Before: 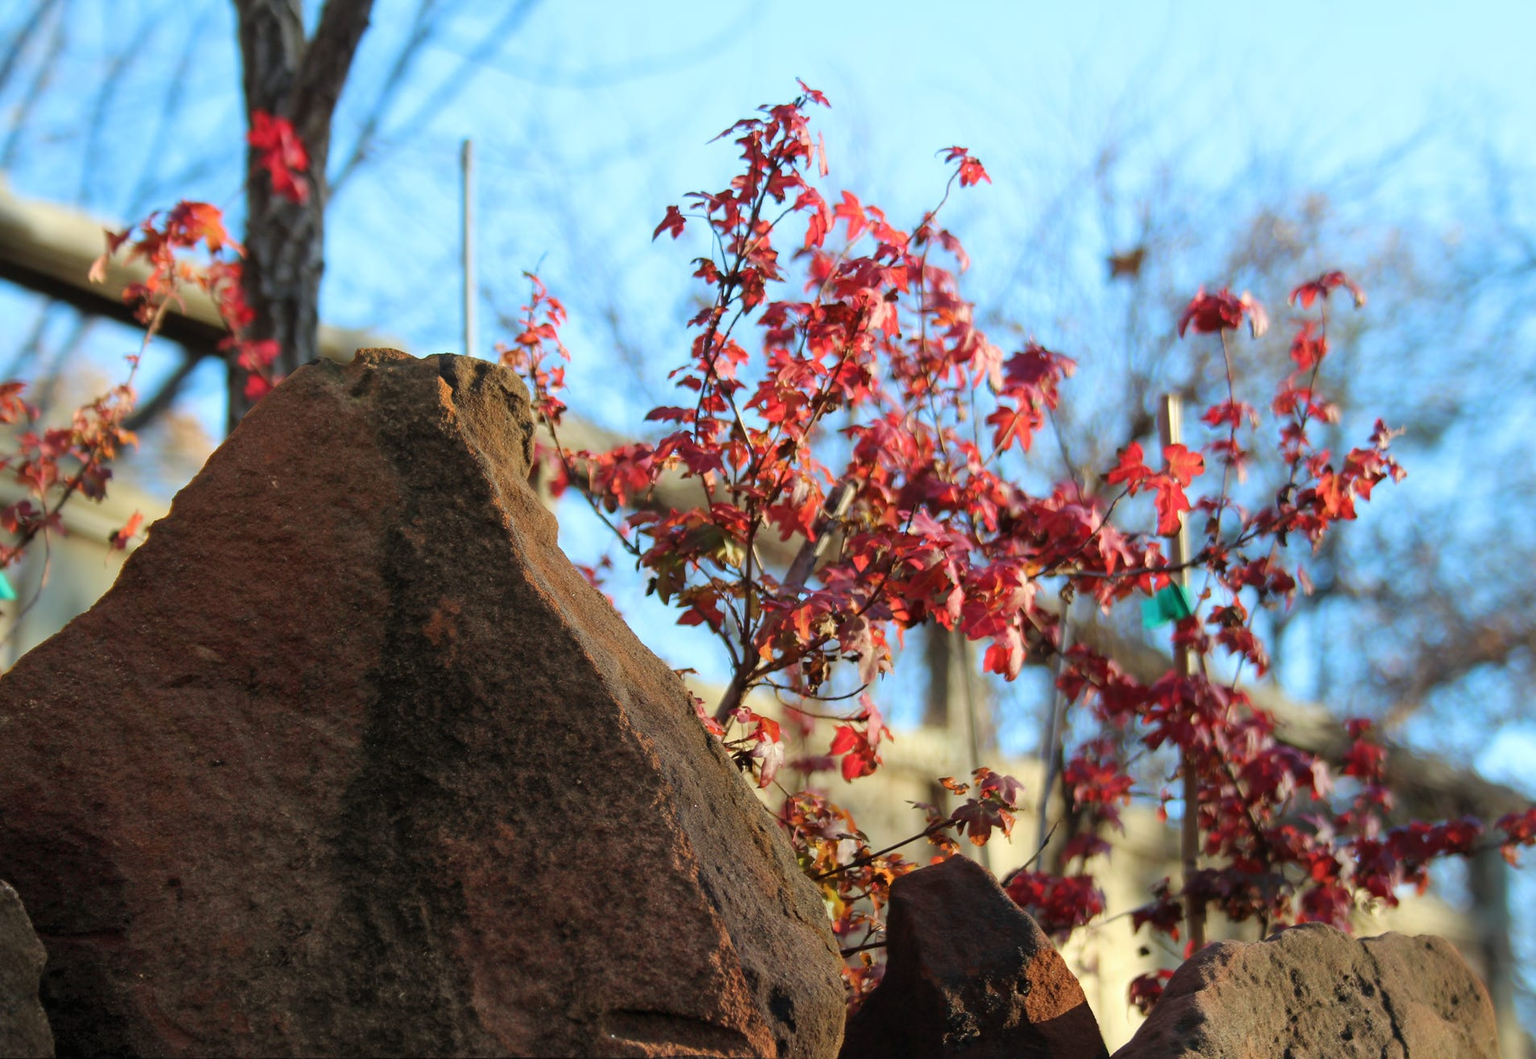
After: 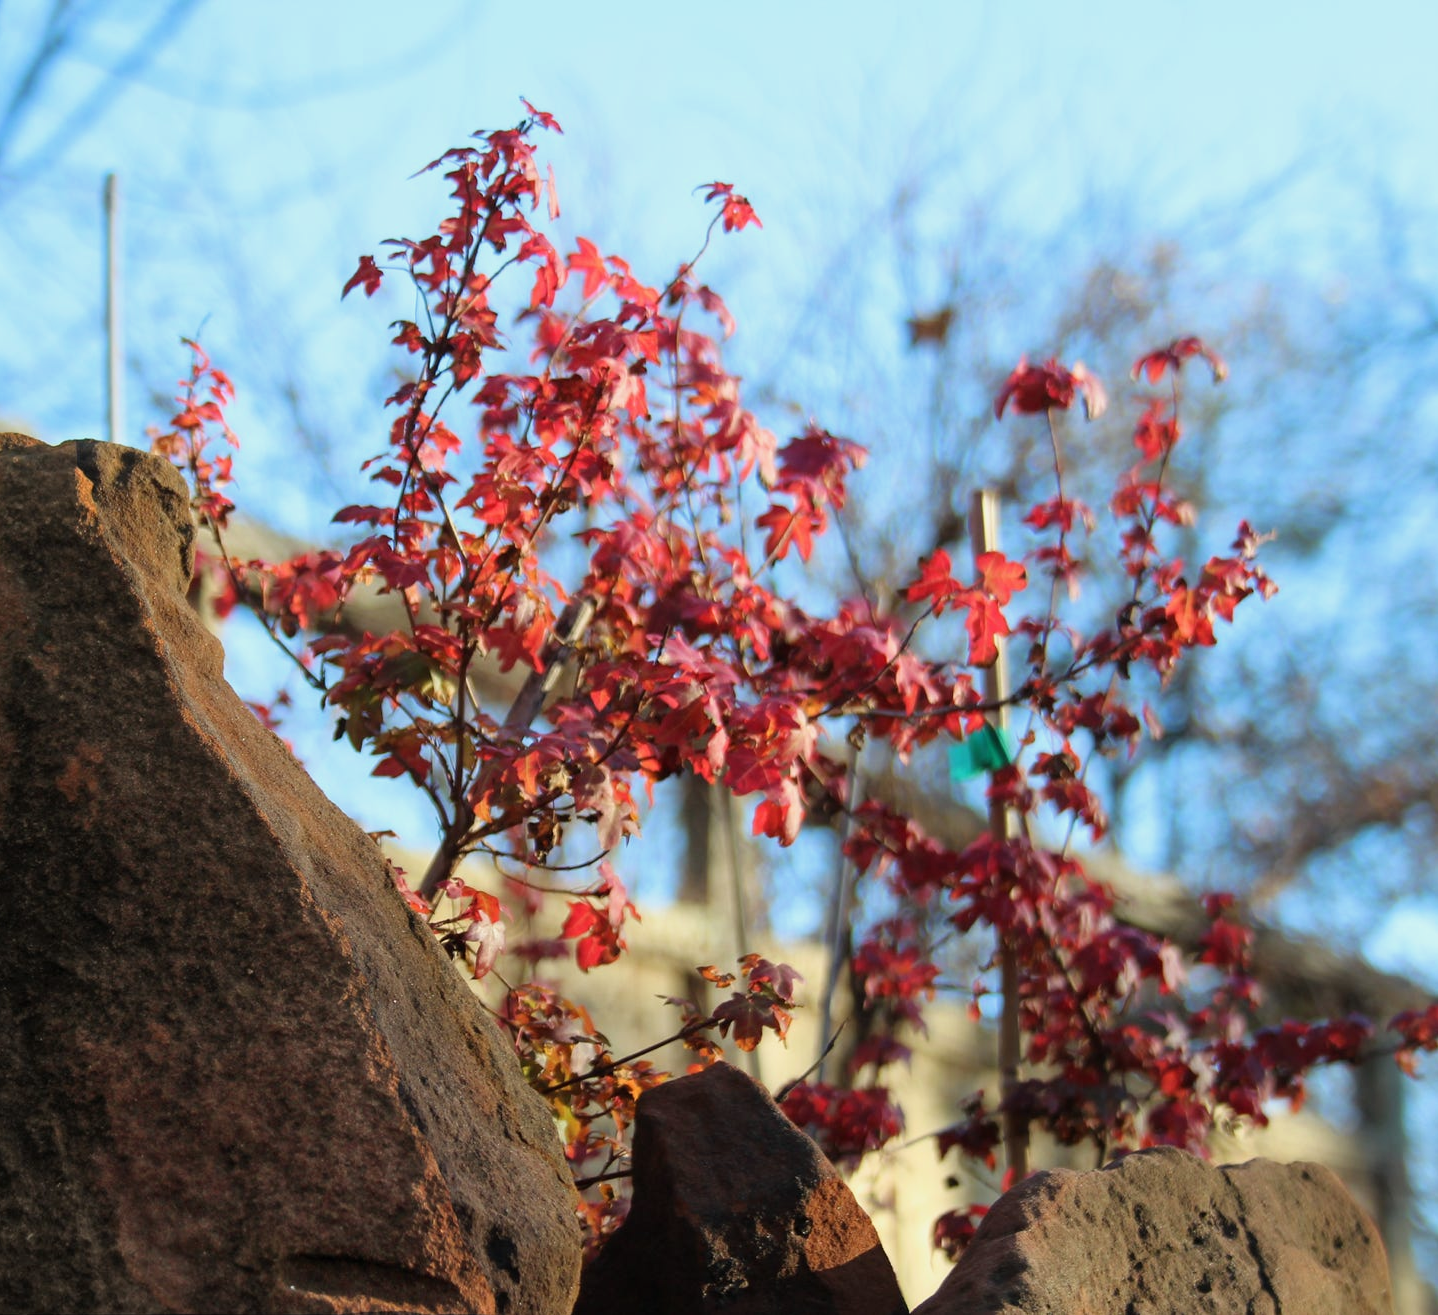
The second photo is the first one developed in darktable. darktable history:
crop and rotate: left 24.6%
filmic rgb: black relative exposure -16 EV, white relative exposure 2.93 EV, hardness 10
